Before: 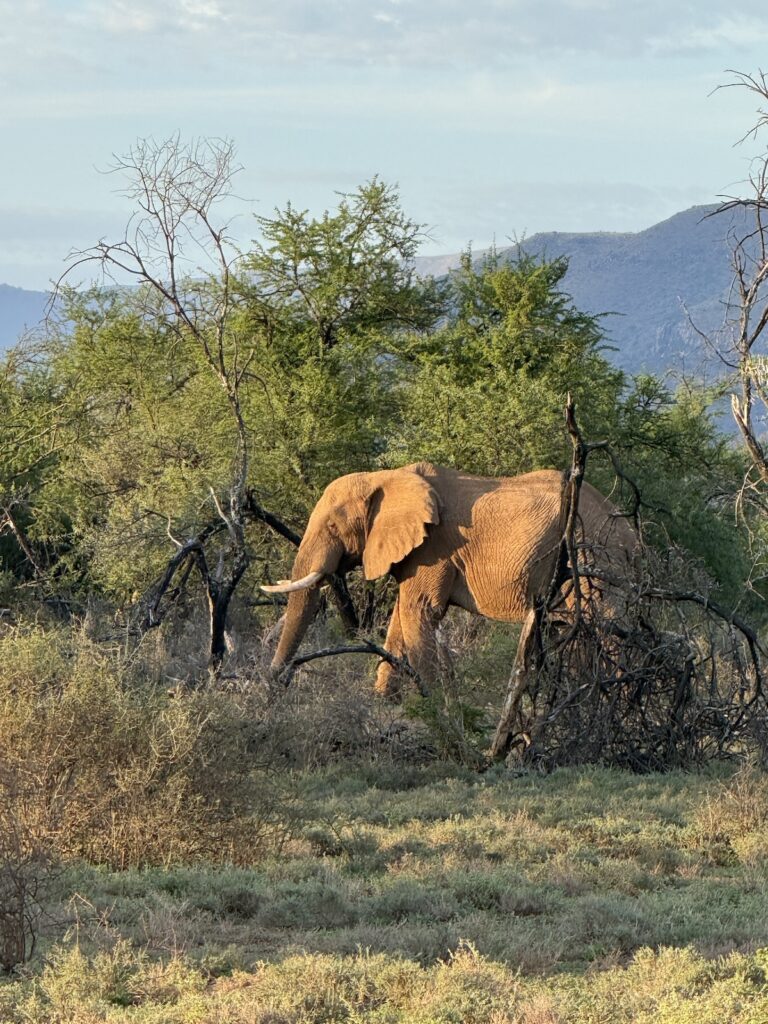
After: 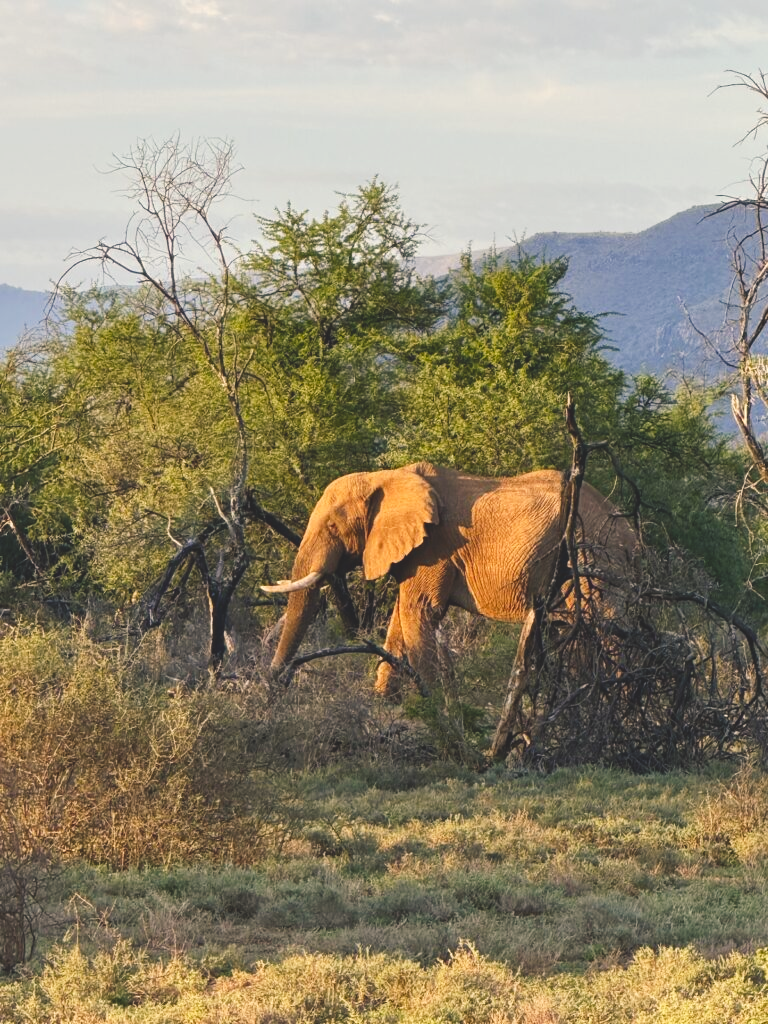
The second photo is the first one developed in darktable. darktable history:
tone curve: curves: ch0 [(0, 0) (0.003, 0.014) (0.011, 0.019) (0.025, 0.028) (0.044, 0.044) (0.069, 0.069) (0.1, 0.1) (0.136, 0.131) (0.177, 0.168) (0.224, 0.206) (0.277, 0.255) (0.335, 0.309) (0.399, 0.374) (0.468, 0.452) (0.543, 0.535) (0.623, 0.623) (0.709, 0.72) (0.801, 0.815) (0.898, 0.898) (1, 1)], preserve colors none
color balance rgb: shadows lift › chroma 2%, shadows lift › hue 247.2°, power › chroma 0.3%, power › hue 25.2°, highlights gain › chroma 3%, highlights gain › hue 60°, global offset › luminance 2%, perceptual saturation grading › global saturation 20%, perceptual saturation grading › highlights -20%, perceptual saturation grading › shadows 30%
